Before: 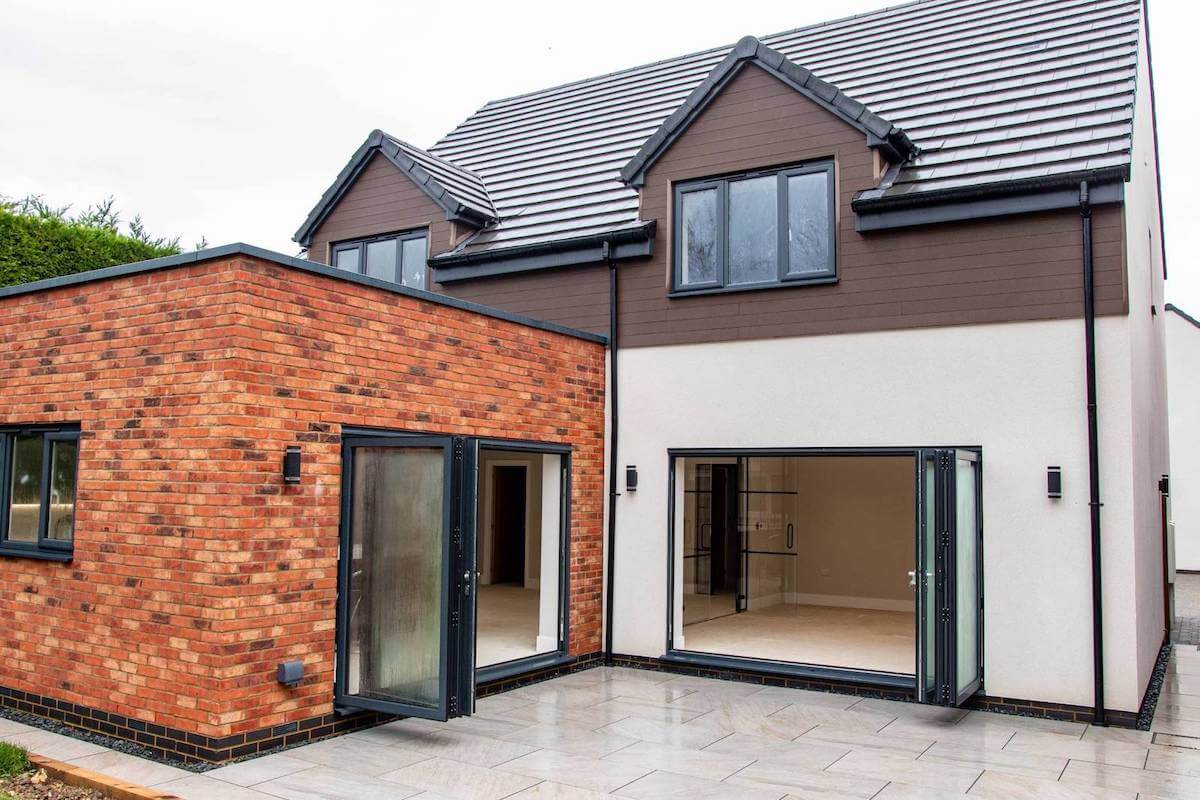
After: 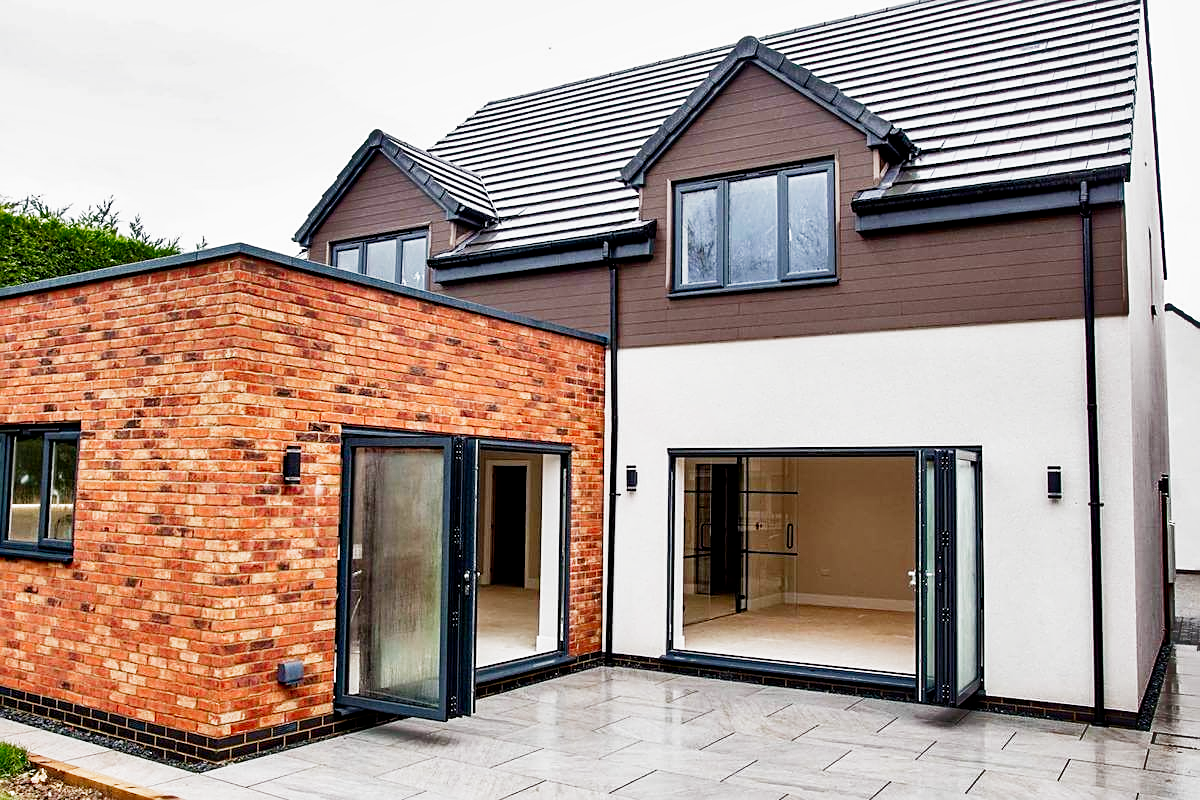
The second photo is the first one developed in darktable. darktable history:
sharpen: on, module defaults
filmic rgb: middle gray luminance 12.74%, black relative exposure -10.13 EV, white relative exposure 3.47 EV, threshold 6 EV, target black luminance 0%, hardness 5.74, latitude 44.69%, contrast 1.221, highlights saturation mix 5%, shadows ↔ highlights balance 26.78%, add noise in highlights 0, preserve chrominance no, color science v3 (2019), use custom middle-gray values true, iterations of high-quality reconstruction 0, contrast in highlights soft, enable highlight reconstruction true
shadows and highlights: white point adjustment 0.1, highlights -70, soften with gaussian
